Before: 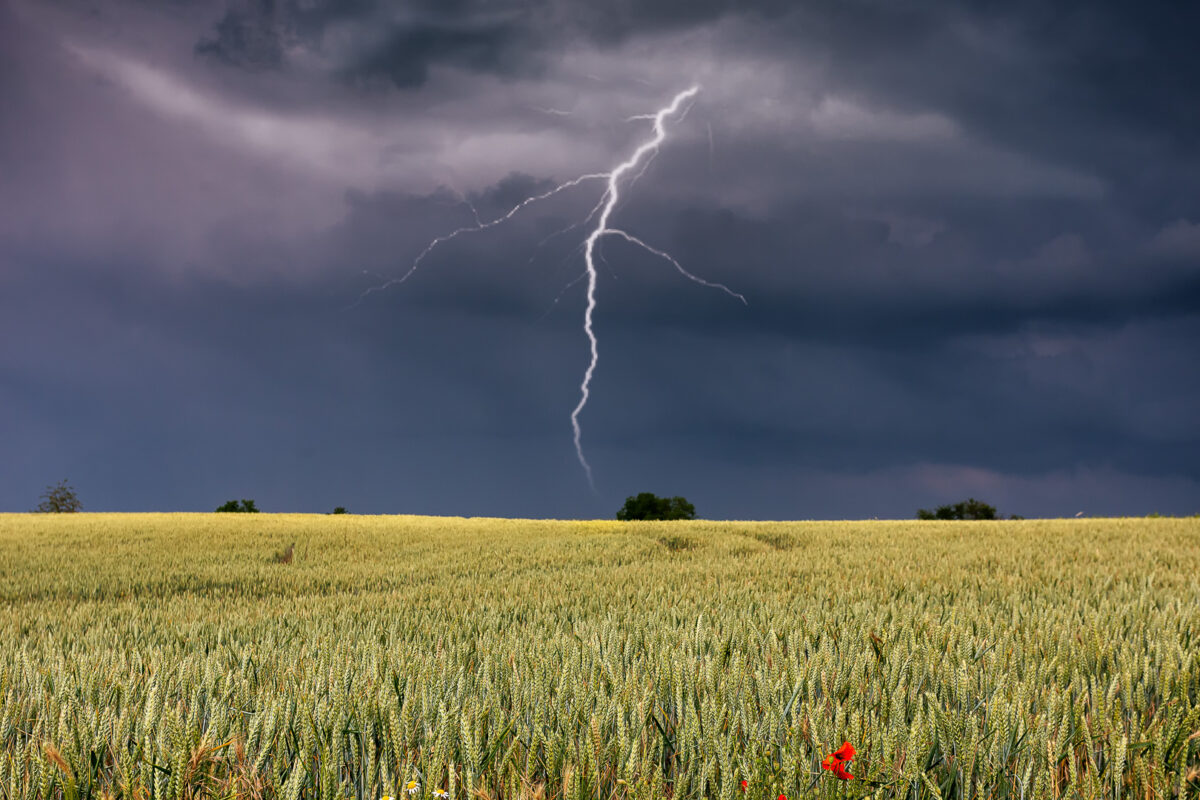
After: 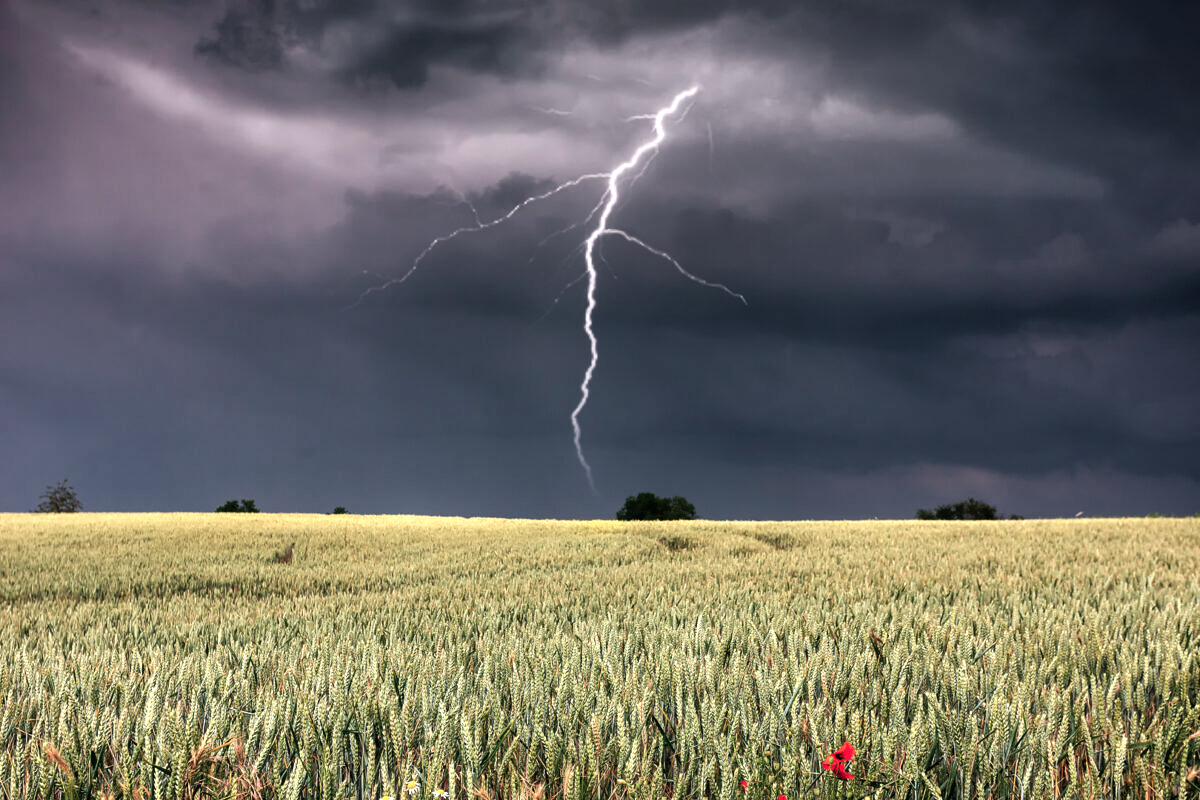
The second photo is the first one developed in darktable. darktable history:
bloom: size 3%, threshold 100%, strength 0%
color contrast: blue-yellow contrast 0.7
tone equalizer: -8 EV -0.75 EV, -7 EV -0.7 EV, -6 EV -0.6 EV, -5 EV -0.4 EV, -3 EV 0.4 EV, -2 EV 0.6 EV, -1 EV 0.7 EV, +0 EV 0.75 EV, edges refinement/feathering 500, mask exposure compensation -1.57 EV, preserve details no
